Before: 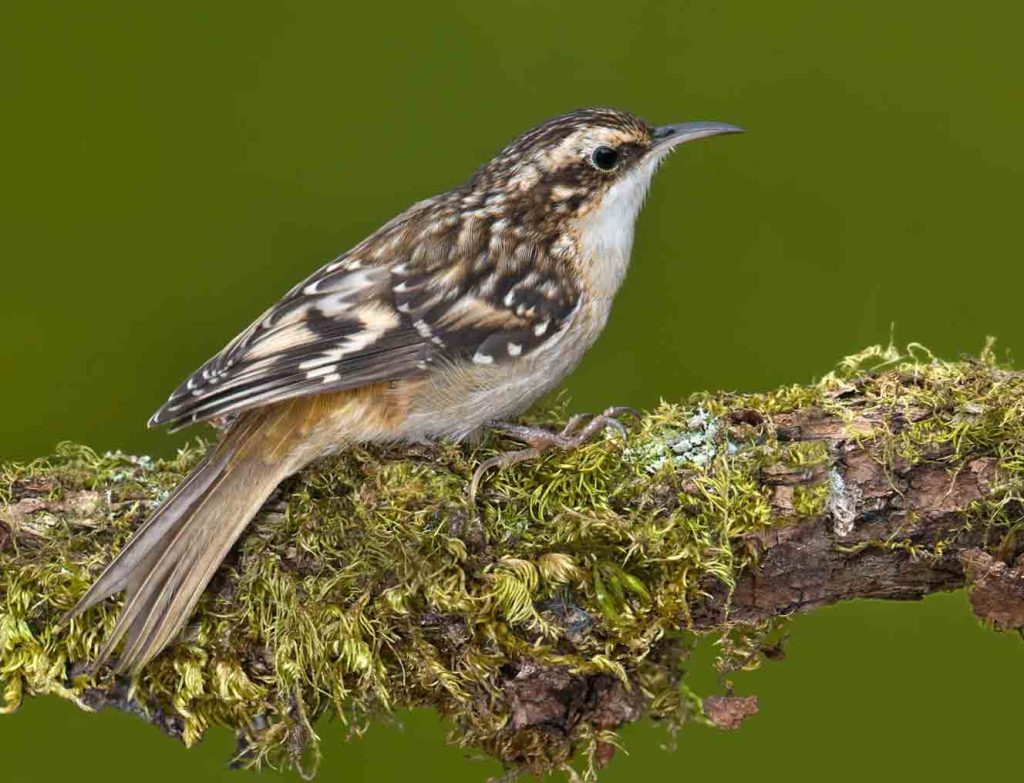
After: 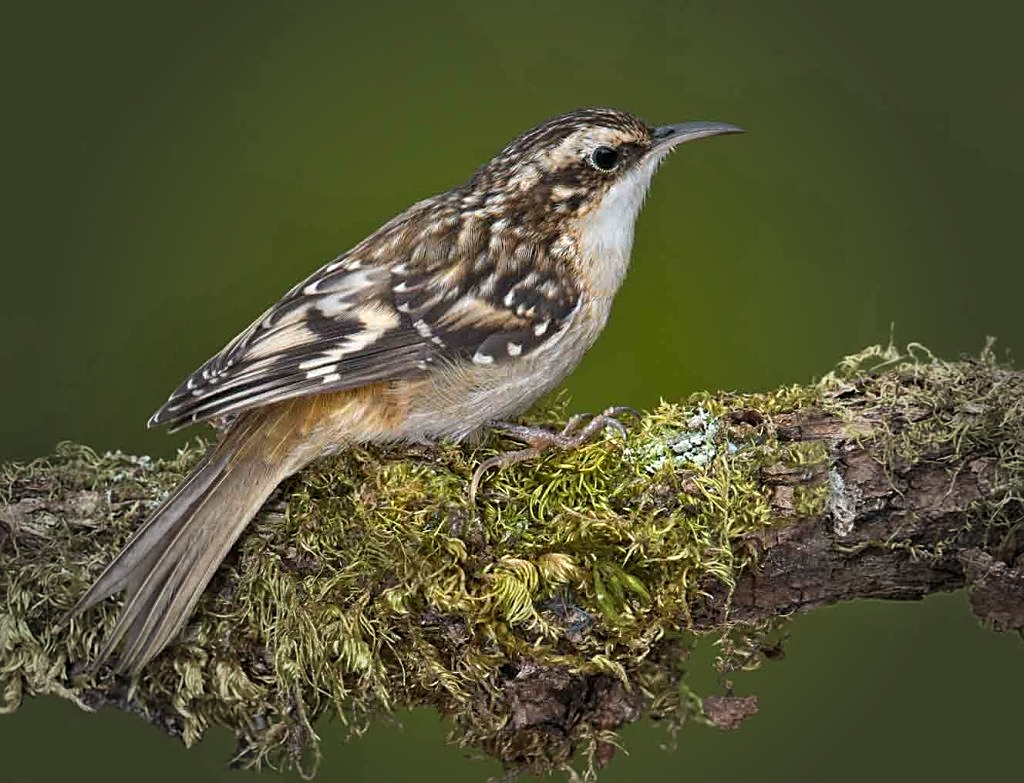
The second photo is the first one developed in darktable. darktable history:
vignetting: fall-off start 32.98%, fall-off radius 64.65%, width/height ratio 0.964
sharpen: on, module defaults
